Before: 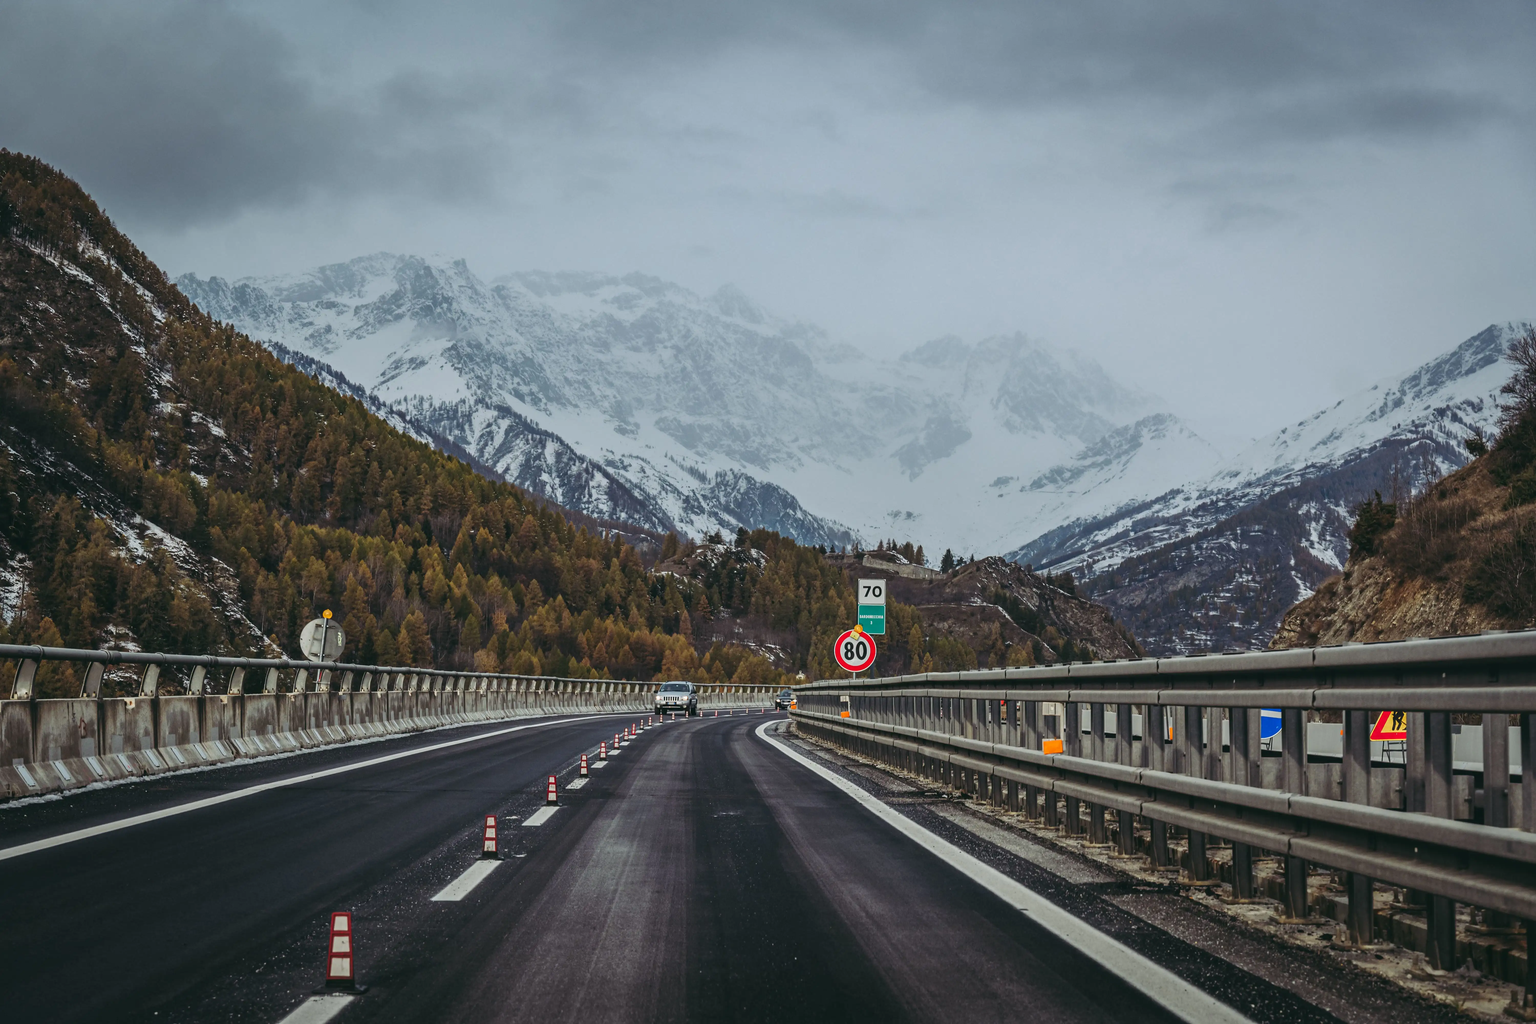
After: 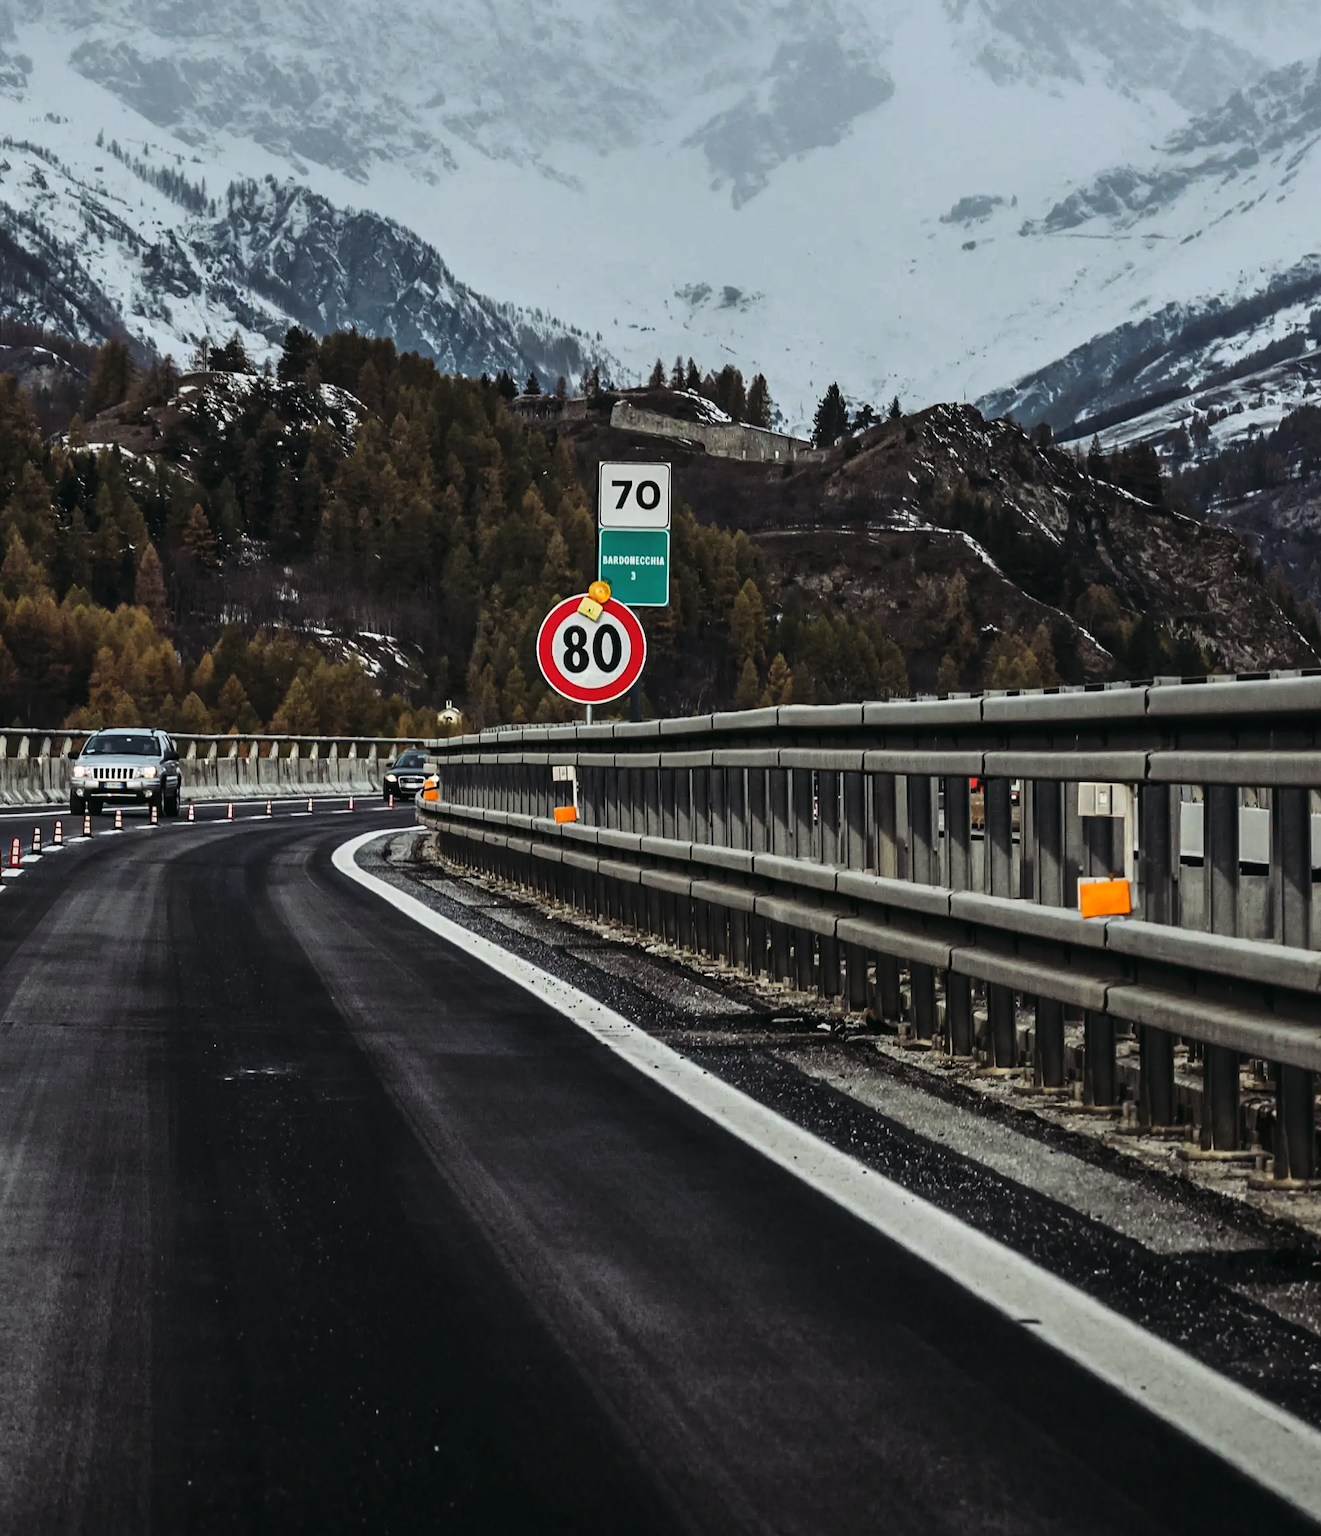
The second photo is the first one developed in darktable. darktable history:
crop: left 40.878%, top 39.176%, right 25.993%, bottom 3.081%
tone curve: curves: ch0 [(0, 0) (0.042, 0.01) (0.223, 0.123) (0.59, 0.574) (0.802, 0.868) (1, 1)], color space Lab, linked channels, preserve colors none
